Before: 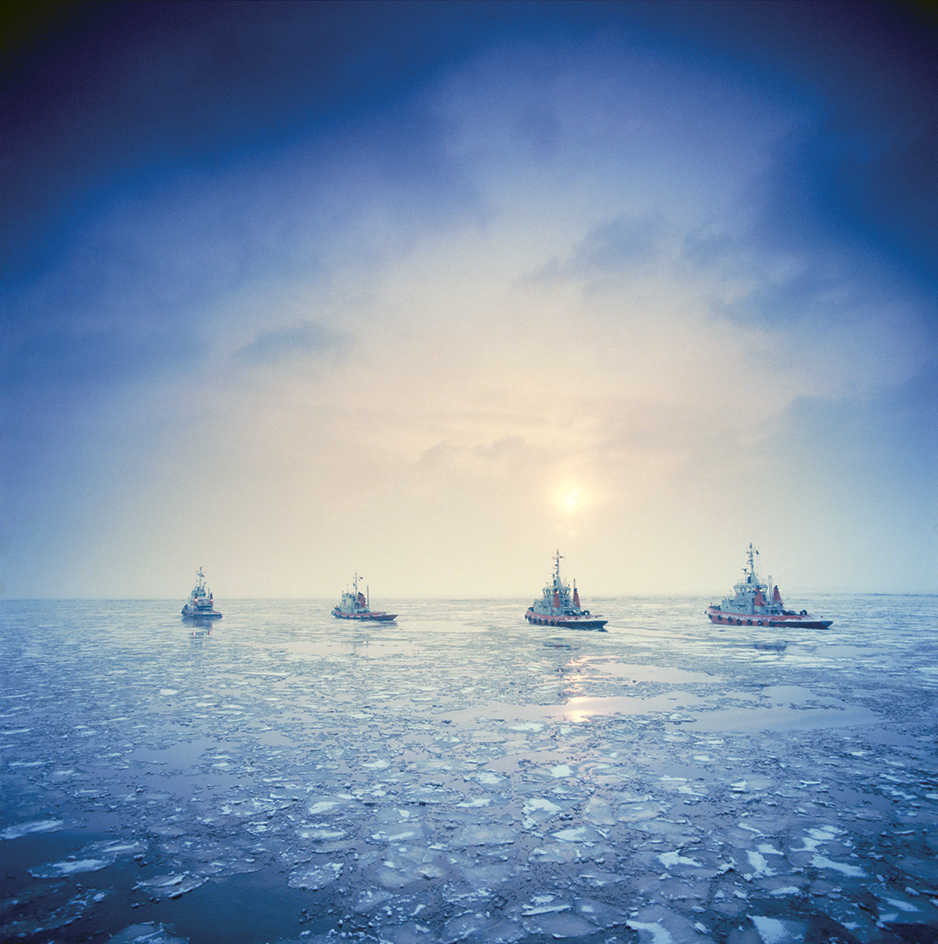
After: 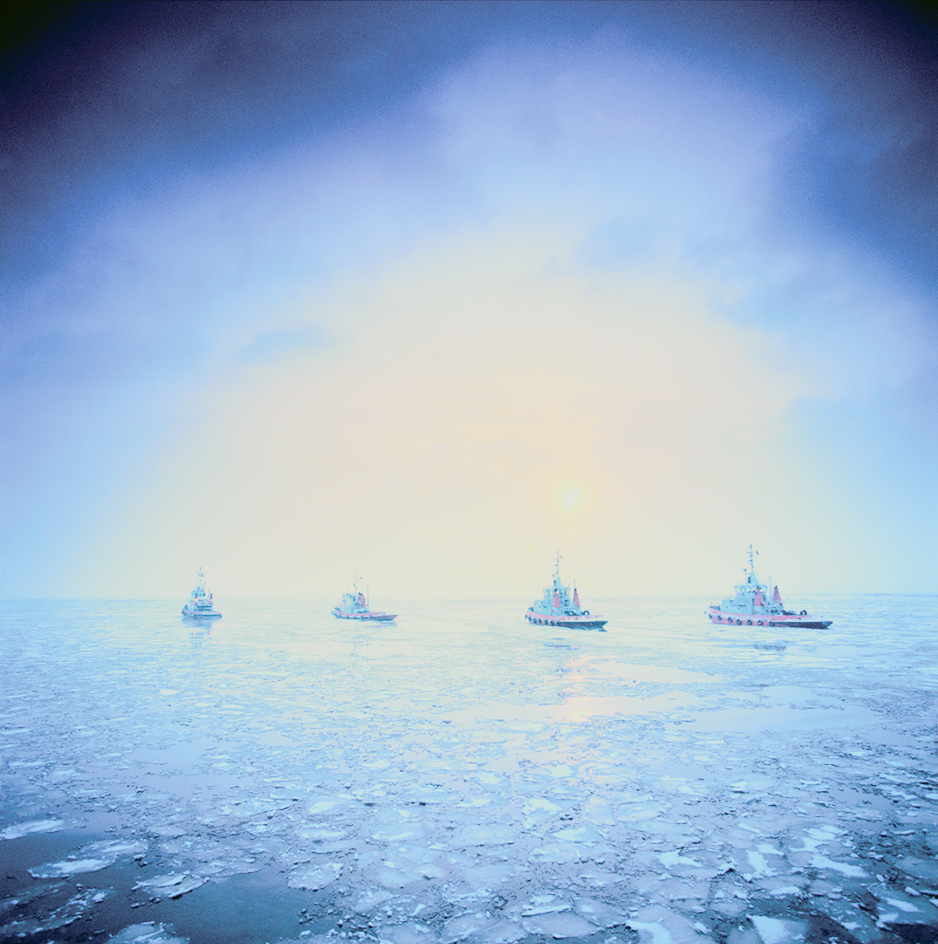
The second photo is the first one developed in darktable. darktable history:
tone curve: curves: ch0 [(0, 0.022) (0.114, 0.083) (0.281, 0.315) (0.447, 0.557) (0.588, 0.711) (0.786, 0.839) (0.999, 0.949)]; ch1 [(0, 0) (0.389, 0.352) (0.458, 0.433) (0.486, 0.474) (0.509, 0.505) (0.535, 0.53) (0.555, 0.557) (0.586, 0.622) (0.677, 0.724) (1, 1)]; ch2 [(0, 0) (0.369, 0.388) (0.449, 0.431) (0.501, 0.5) (0.528, 0.52) (0.561, 0.59) (0.697, 0.721) (1, 1)], color space Lab, independent channels
filmic rgb: black relative exposure -9.35 EV, white relative exposure 6.74 EV, hardness 3.06, contrast 1.054
exposure: black level correction 0, exposure 0.951 EV, compensate exposure bias true, compensate highlight preservation false
